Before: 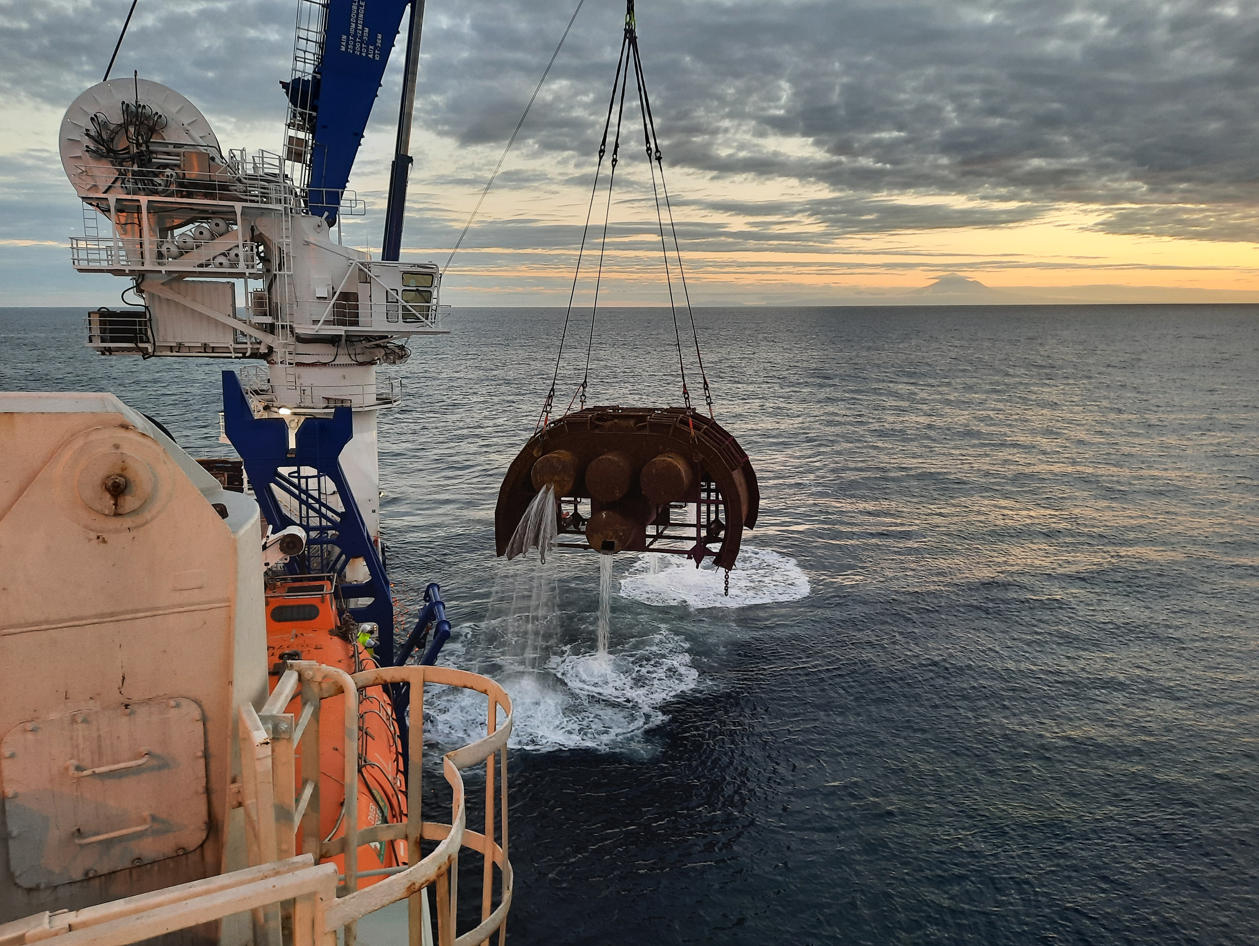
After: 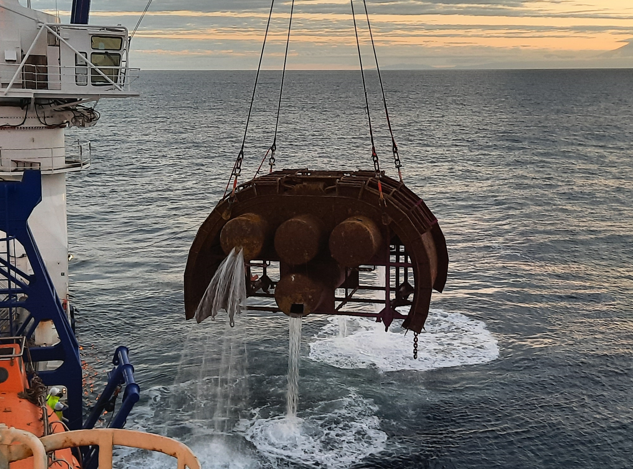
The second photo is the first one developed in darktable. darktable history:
crop: left 24.774%, top 25.091%, right 24.933%, bottom 25.32%
